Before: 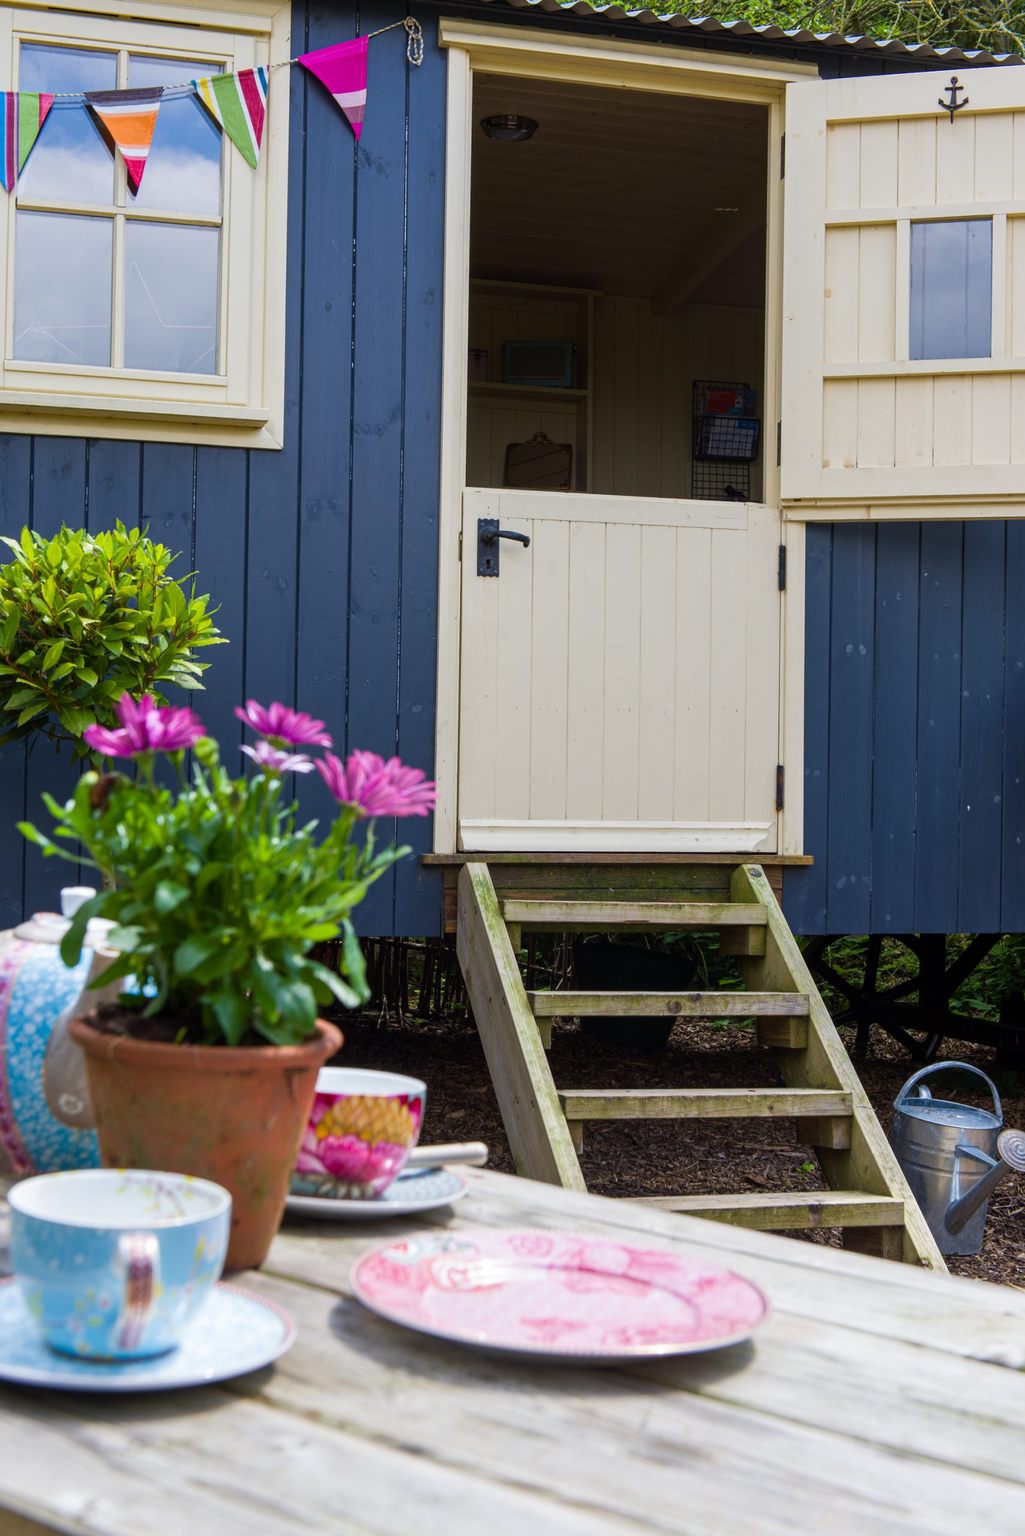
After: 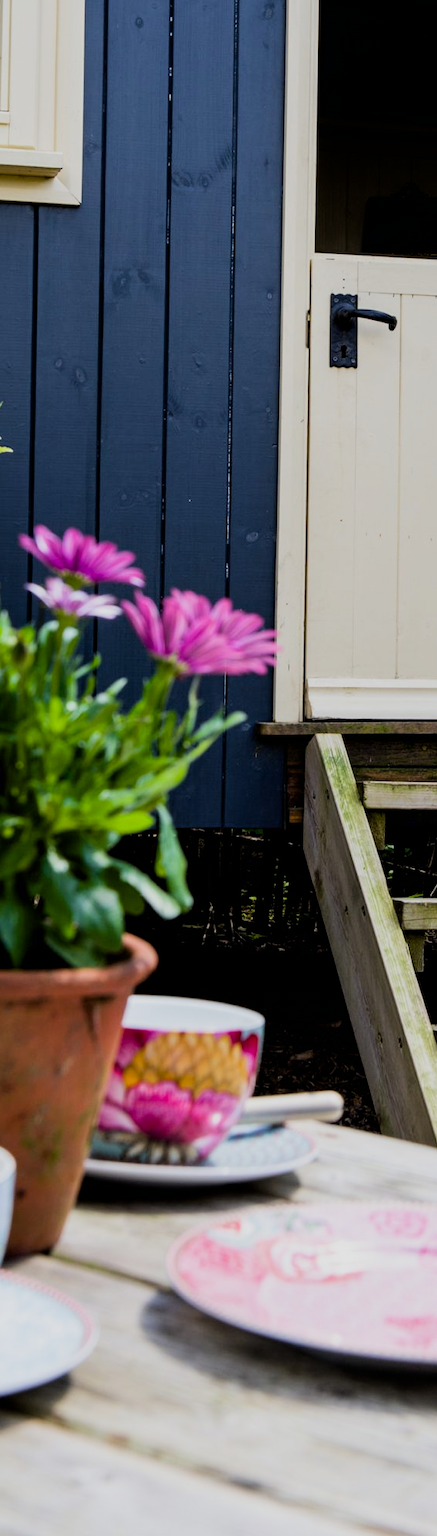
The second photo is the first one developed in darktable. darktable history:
crop and rotate: left 21.525%, top 18.836%, right 45.056%, bottom 2.979%
filmic rgb: black relative exposure -7.5 EV, white relative exposure 4.99 EV, threshold 5.95 EV, hardness 3.32, contrast 1.3, iterations of high-quality reconstruction 0, enable highlight reconstruction true
exposure: black level correction 0.011, compensate highlight preservation false
